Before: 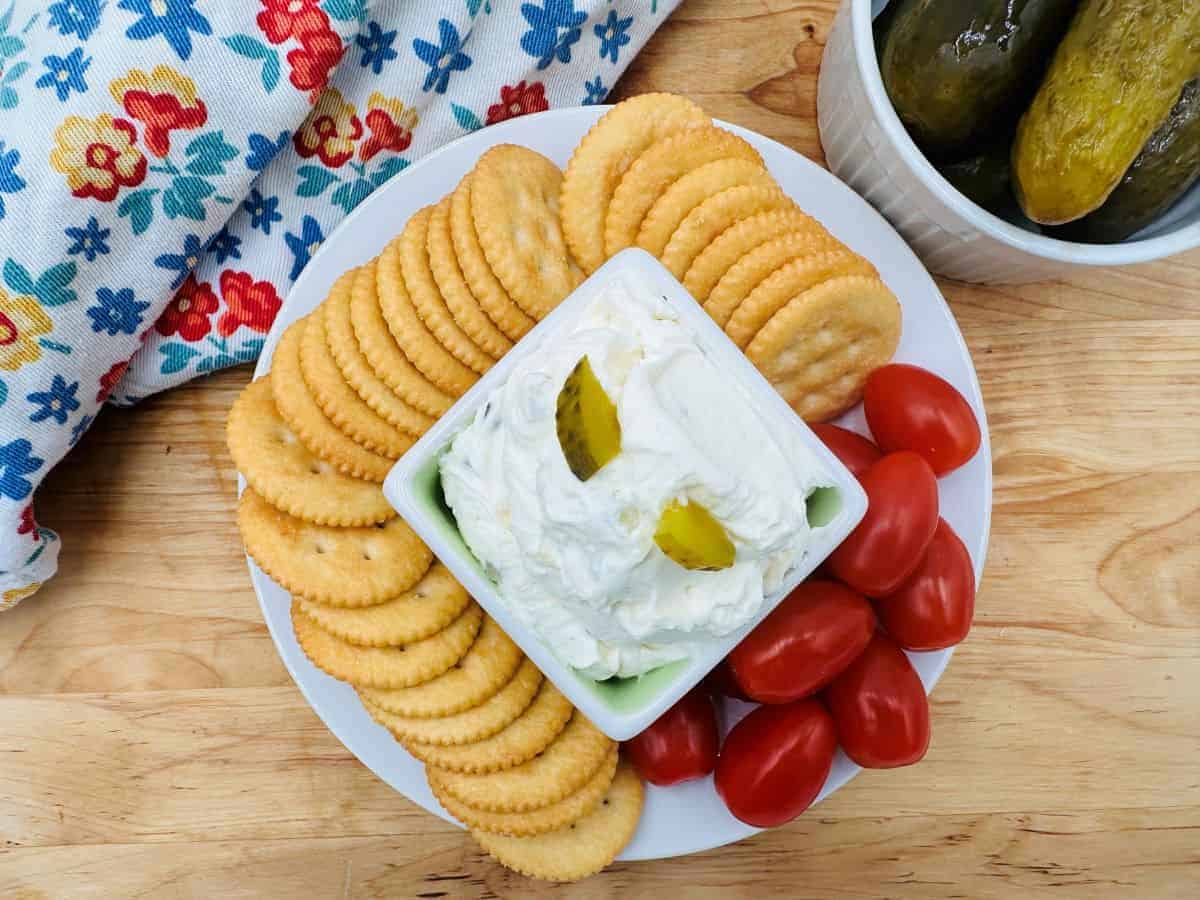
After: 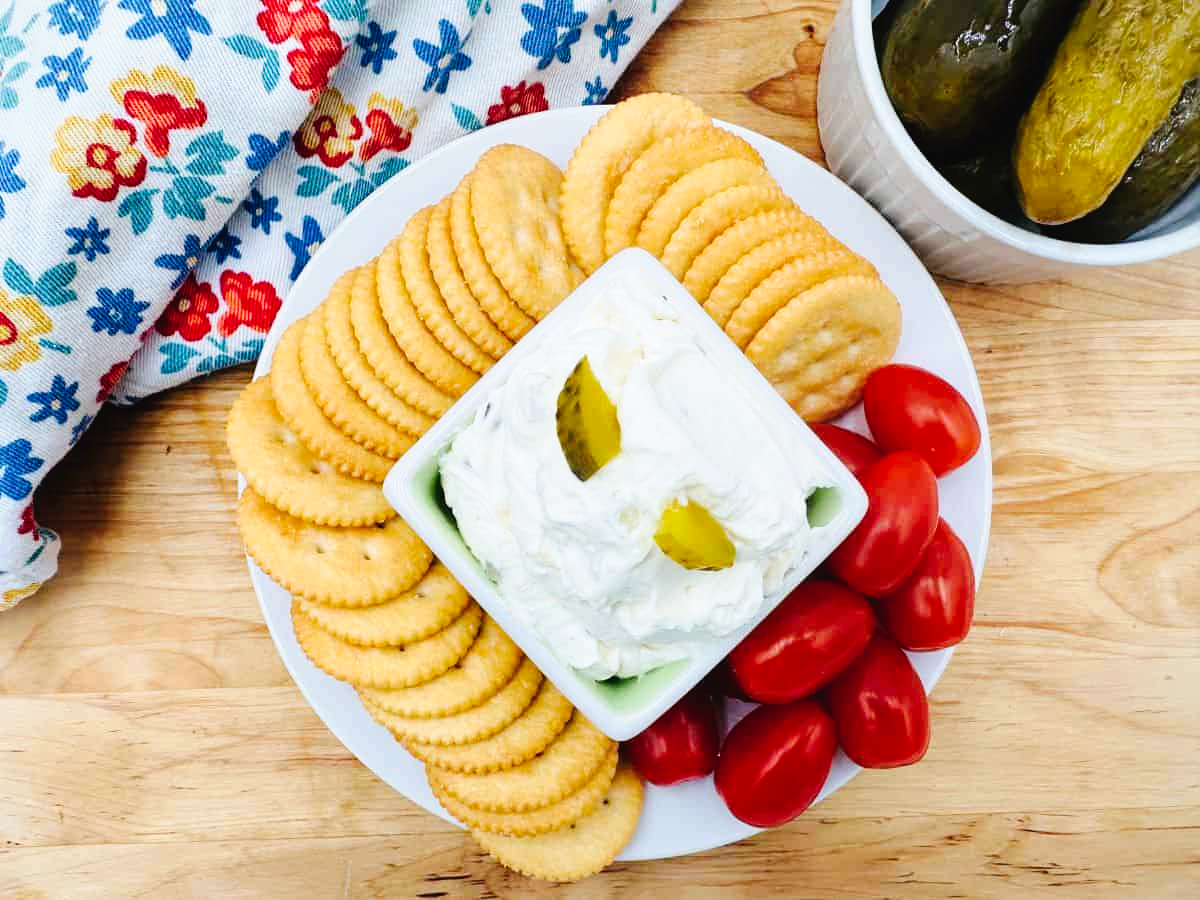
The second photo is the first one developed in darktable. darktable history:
tone curve: curves: ch0 [(0, 0.023) (0.087, 0.065) (0.184, 0.168) (0.45, 0.54) (0.57, 0.683) (0.722, 0.825) (0.877, 0.948) (1, 1)]; ch1 [(0, 0) (0.388, 0.369) (0.44, 0.45) (0.495, 0.491) (0.534, 0.528) (0.657, 0.655) (1, 1)]; ch2 [(0, 0) (0.353, 0.317) (0.408, 0.427) (0.5, 0.497) (0.534, 0.544) (0.576, 0.605) (0.625, 0.631) (1, 1)], preserve colors none
